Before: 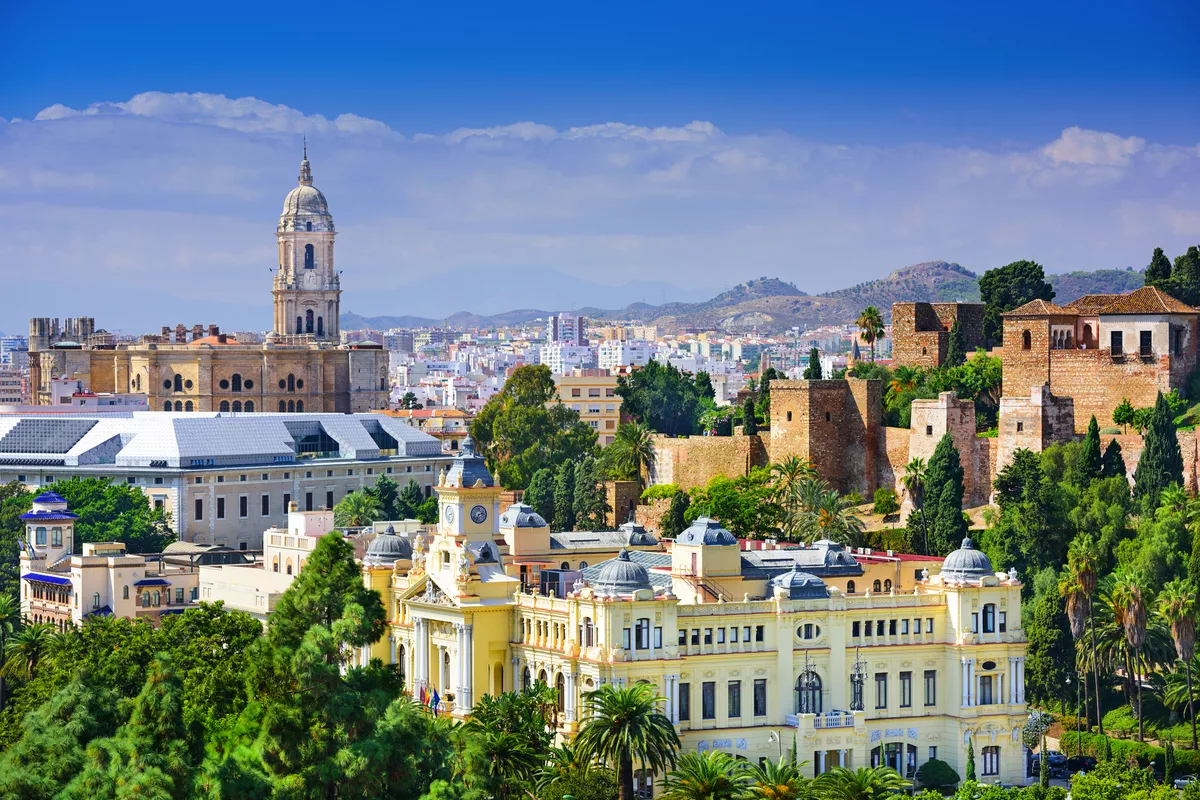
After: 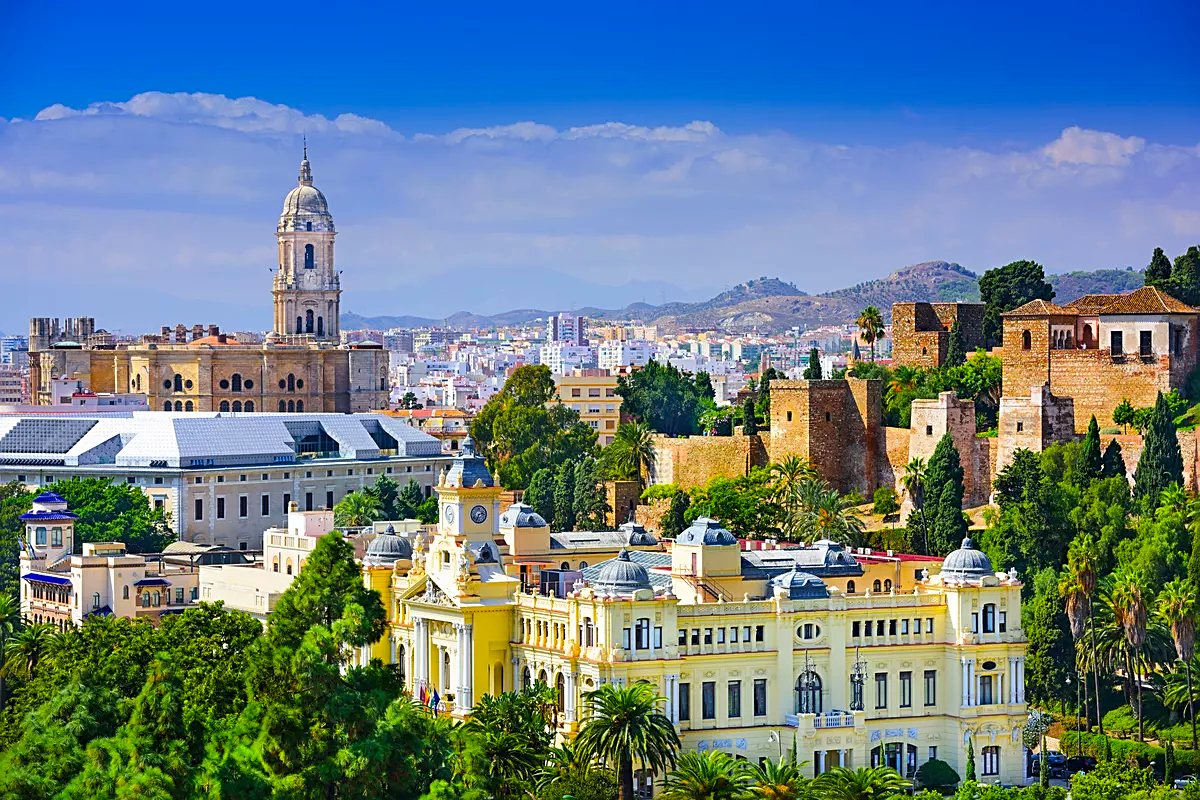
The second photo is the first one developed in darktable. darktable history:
sharpen: on, module defaults
color balance rgb: perceptual saturation grading › global saturation 30.215%, global vibrance 0.462%
